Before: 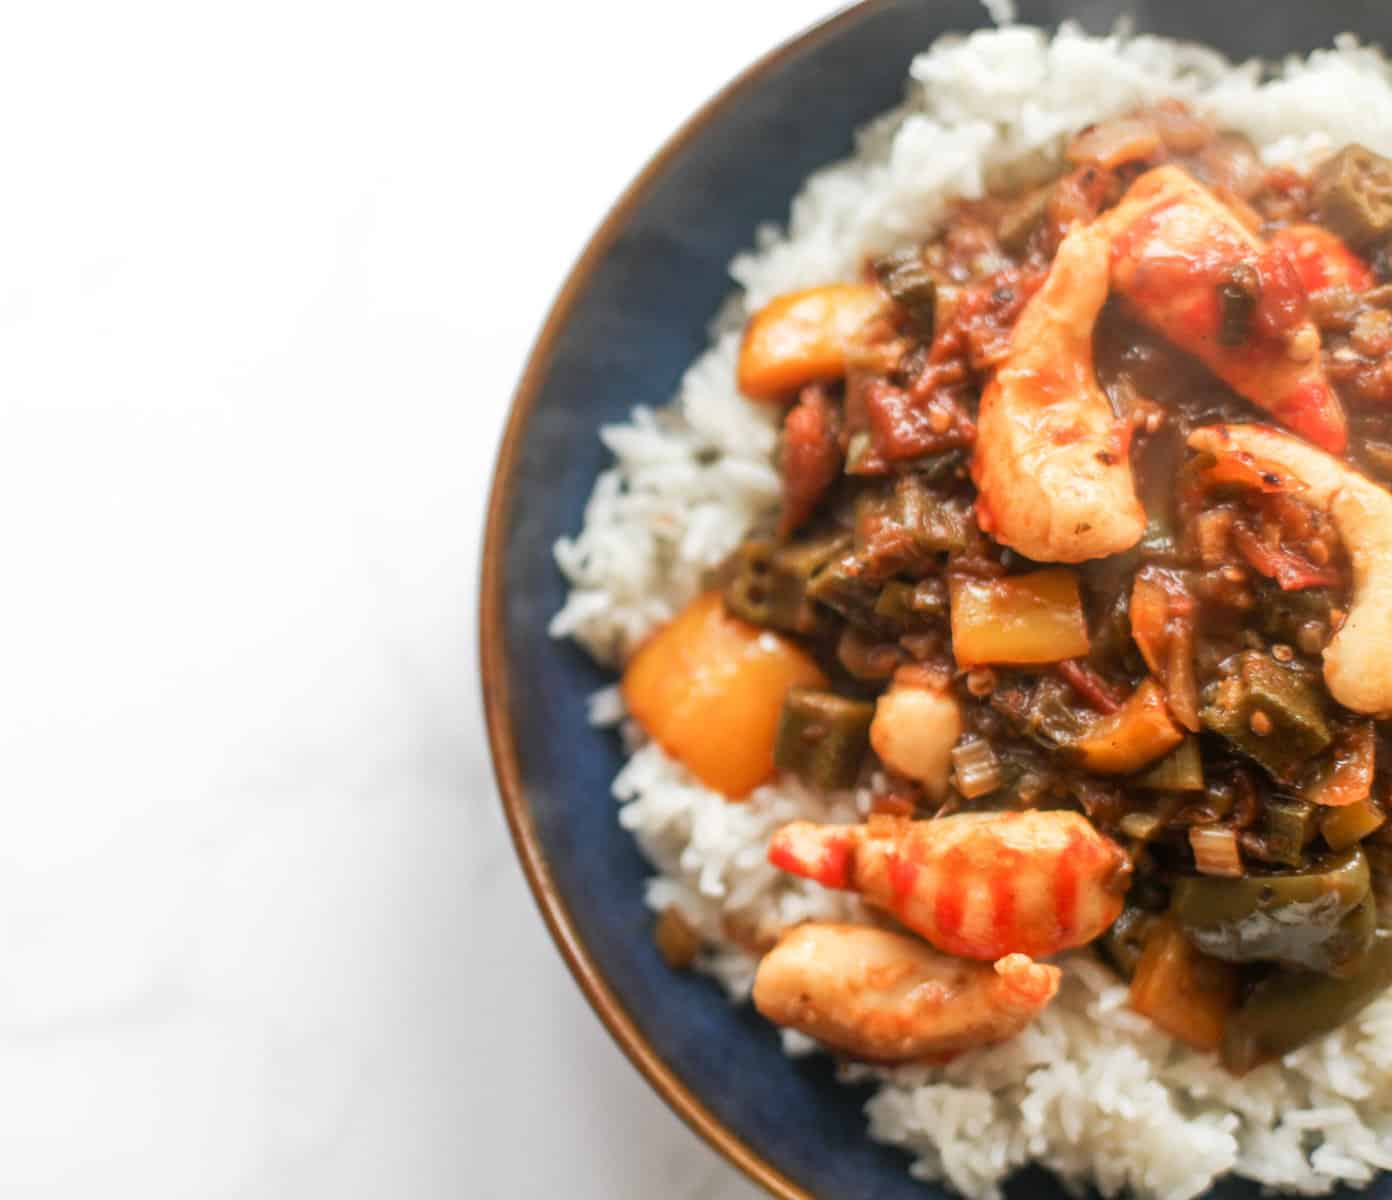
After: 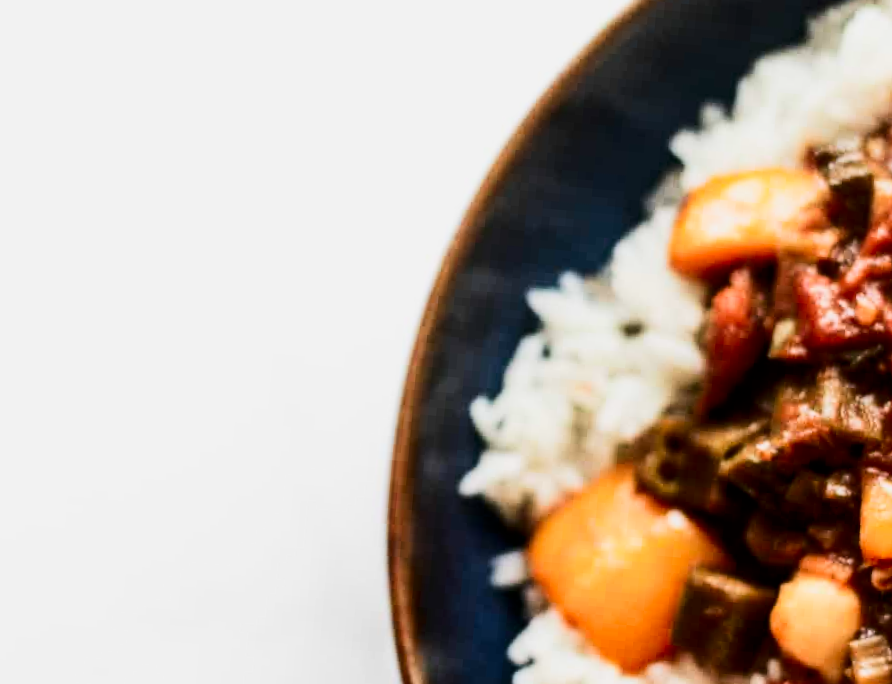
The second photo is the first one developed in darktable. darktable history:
crop and rotate: angle -4.99°, left 2.122%, top 6.945%, right 27.566%, bottom 30.519%
filmic rgb: black relative exposure -5 EV, hardness 2.88, contrast 1.3, highlights saturation mix -30%
contrast brightness saturation: contrast 0.32, brightness -0.08, saturation 0.17
